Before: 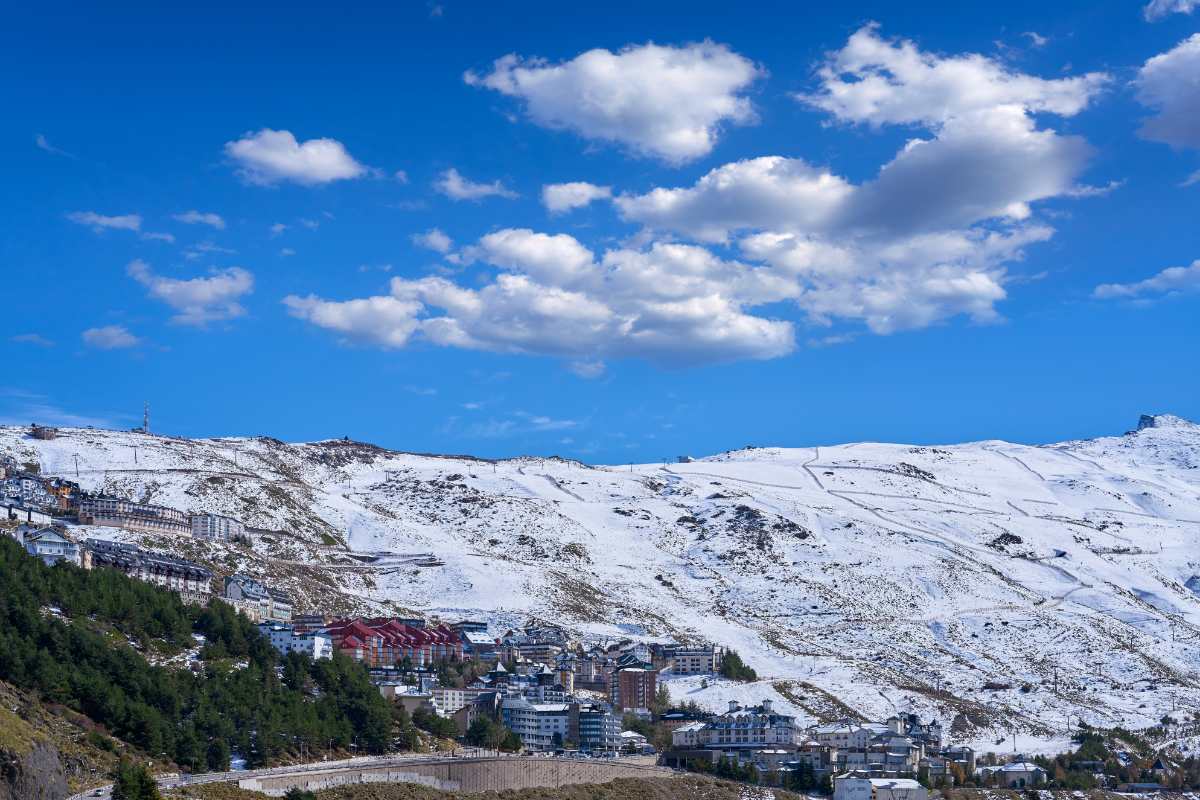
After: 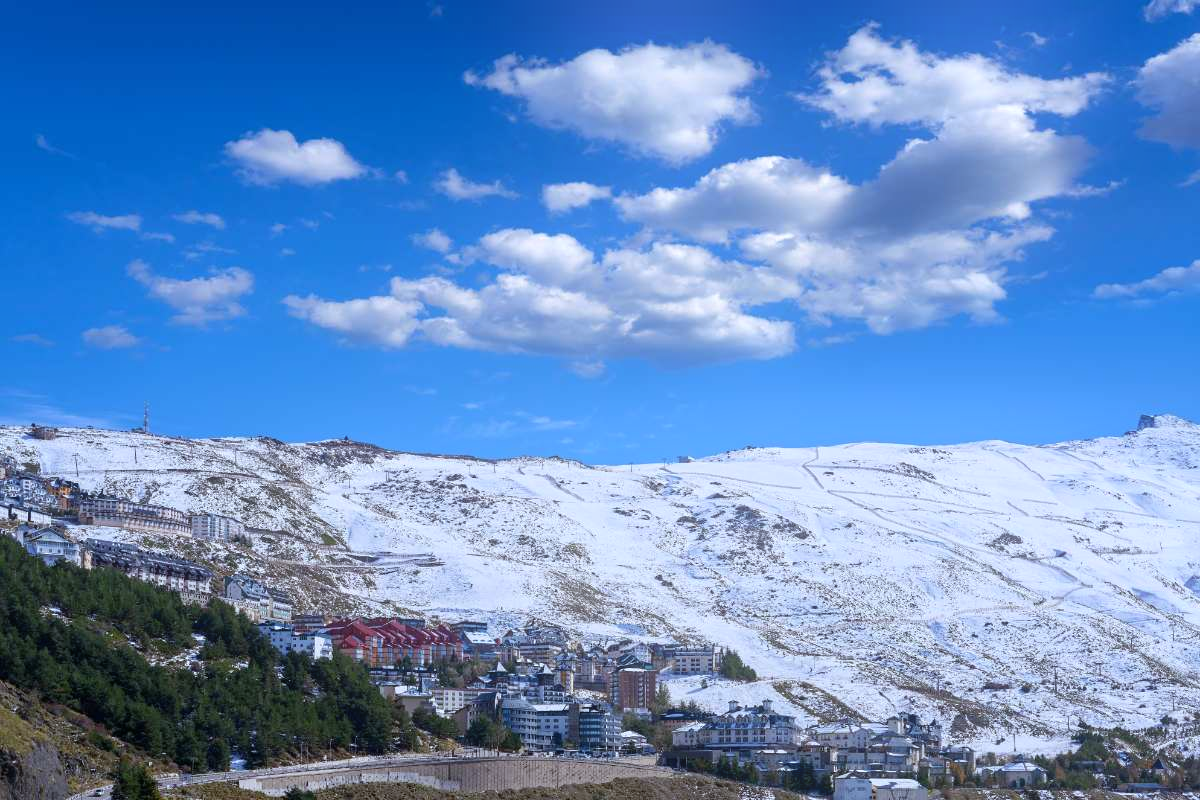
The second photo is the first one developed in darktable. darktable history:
white balance: red 0.967, blue 1.049
bloom: size 16%, threshold 98%, strength 20%
